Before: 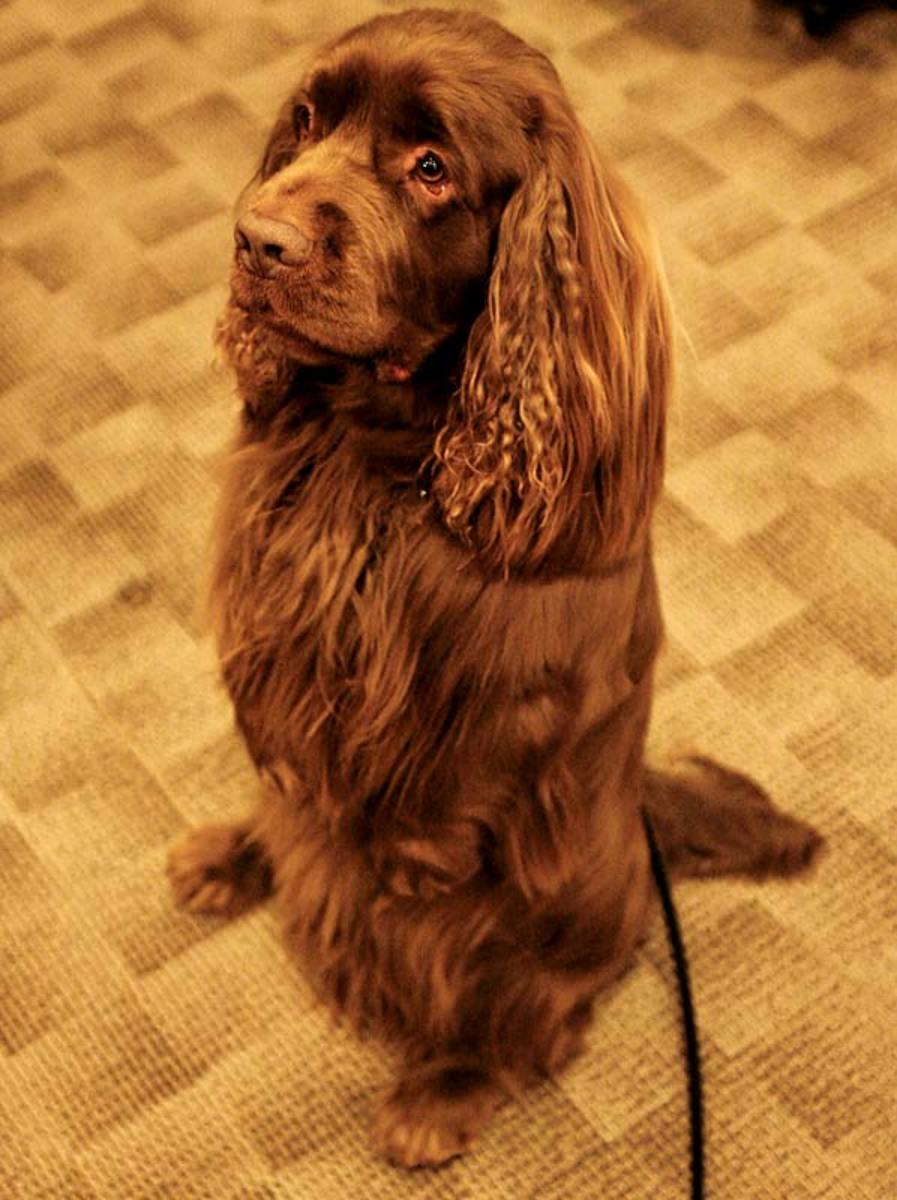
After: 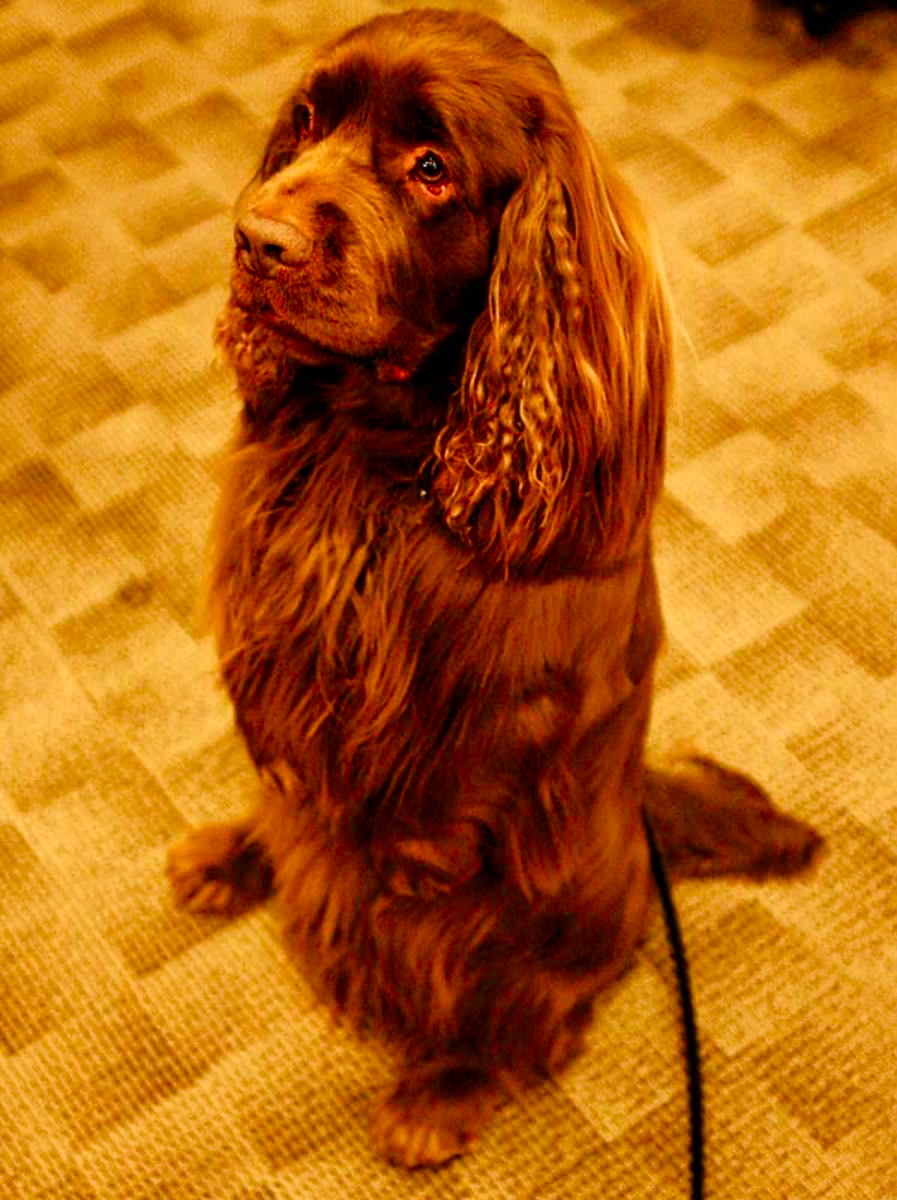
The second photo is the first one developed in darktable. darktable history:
contrast brightness saturation: contrast 0.087, saturation 0.271
color balance rgb: perceptual saturation grading › global saturation 20%, perceptual saturation grading › highlights -25.526%, perceptual saturation grading › shadows 49.702%
